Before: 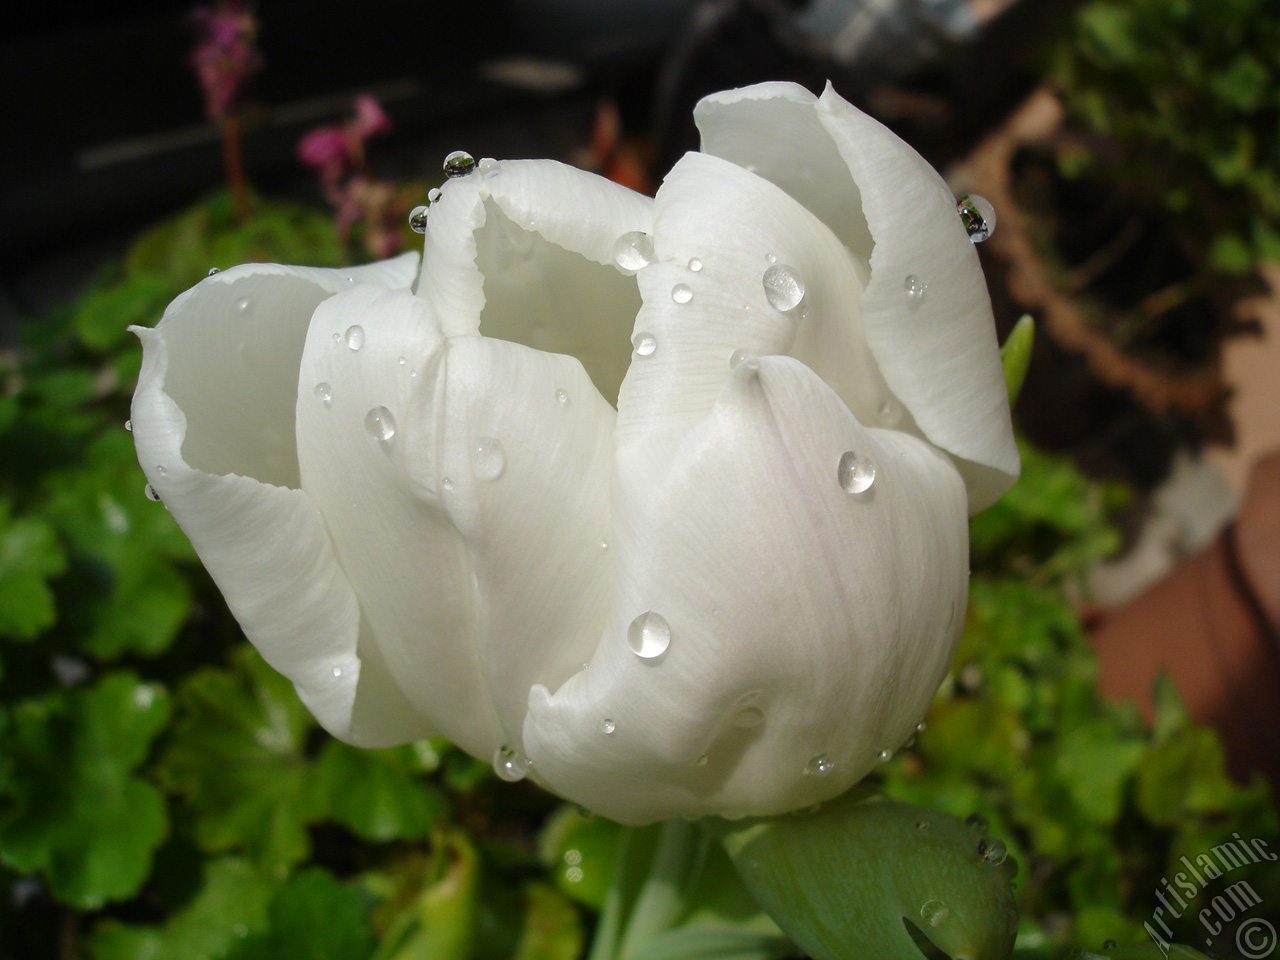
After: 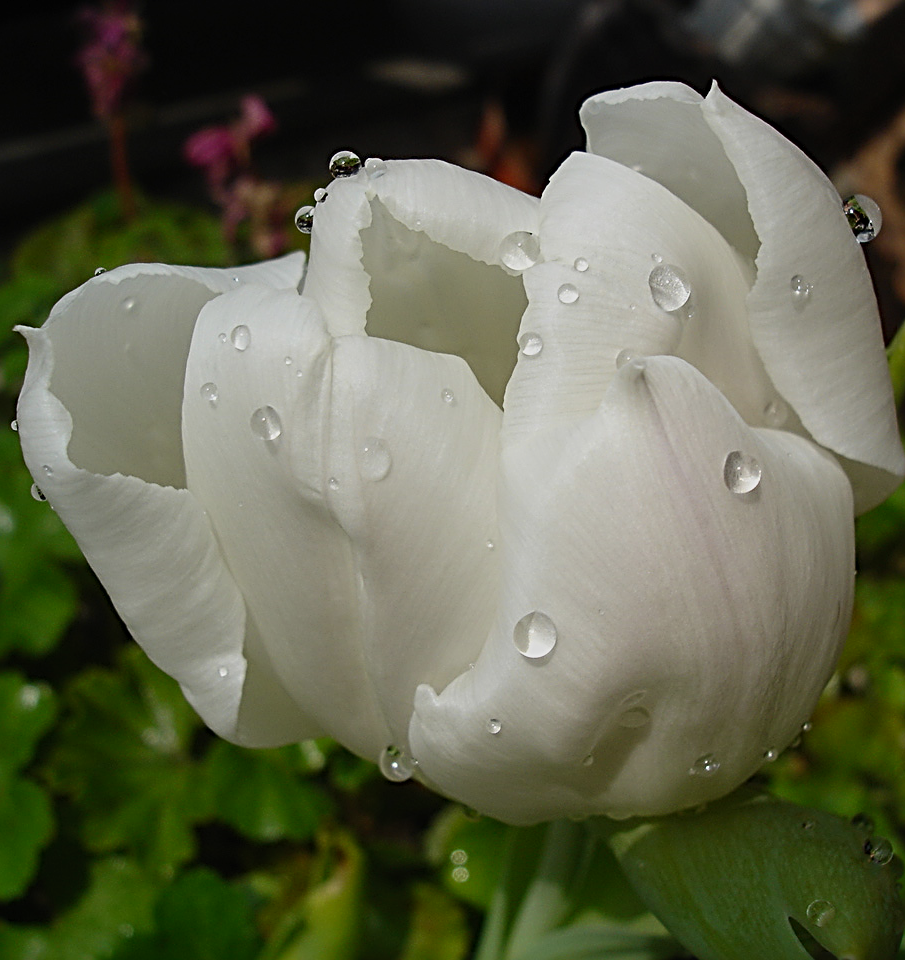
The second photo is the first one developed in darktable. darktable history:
contrast brightness saturation: contrast 0.205, brightness 0.147, saturation 0.144
sharpen: radius 3.036, amount 0.754
crop and rotate: left 8.979%, right 20.279%
exposure: exposure -0.897 EV, compensate highlight preservation false
